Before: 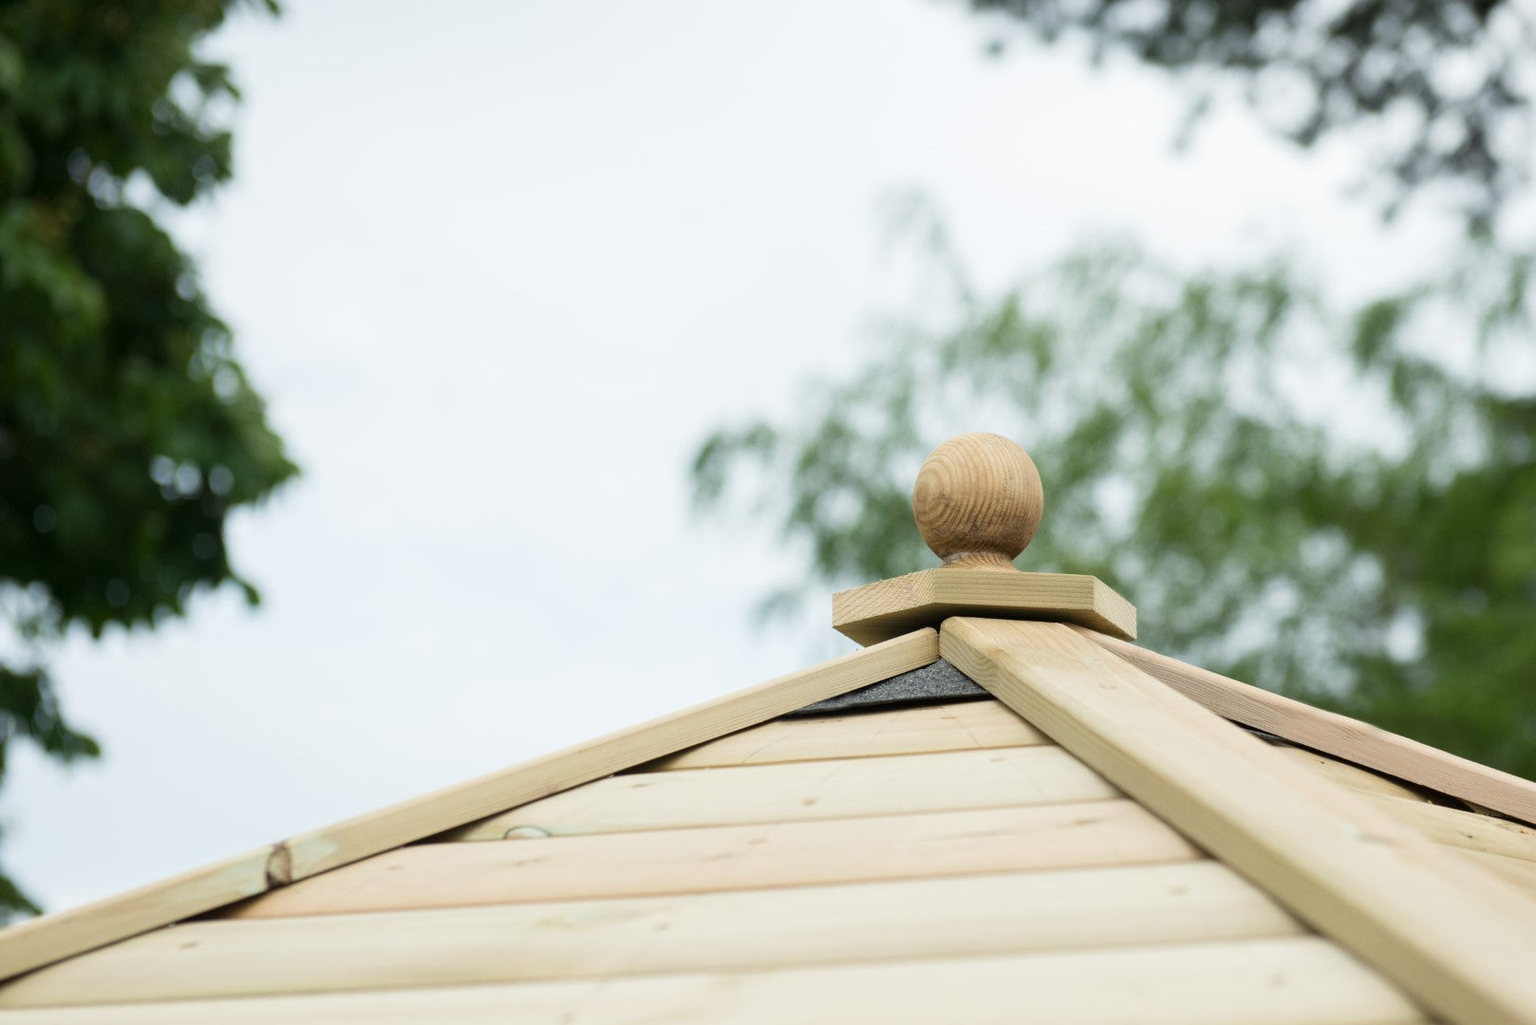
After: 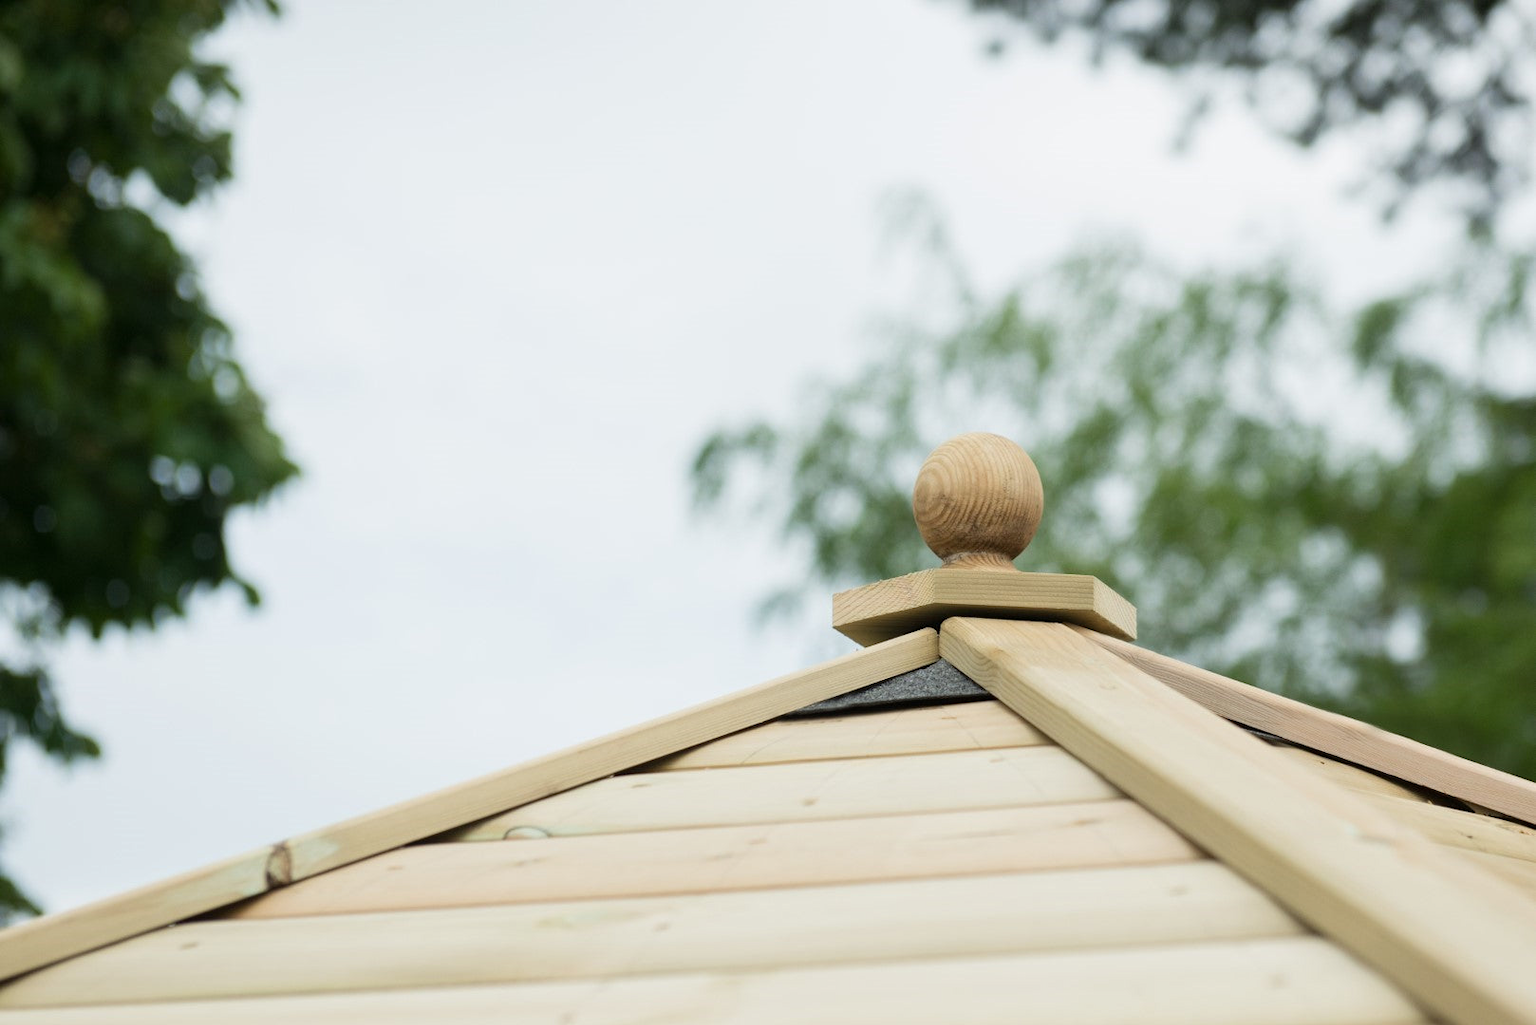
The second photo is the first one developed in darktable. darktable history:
tone equalizer: -7 EV 0.211 EV, -6 EV 0.134 EV, -5 EV 0.102 EV, -4 EV 0.046 EV, -2 EV -0.016 EV, -1 EV -0.038 EV, +0 EV -0.079 EV, smoothing diameter 24.85%, edges refinement/feathering 10.18, preserve details guided filter
